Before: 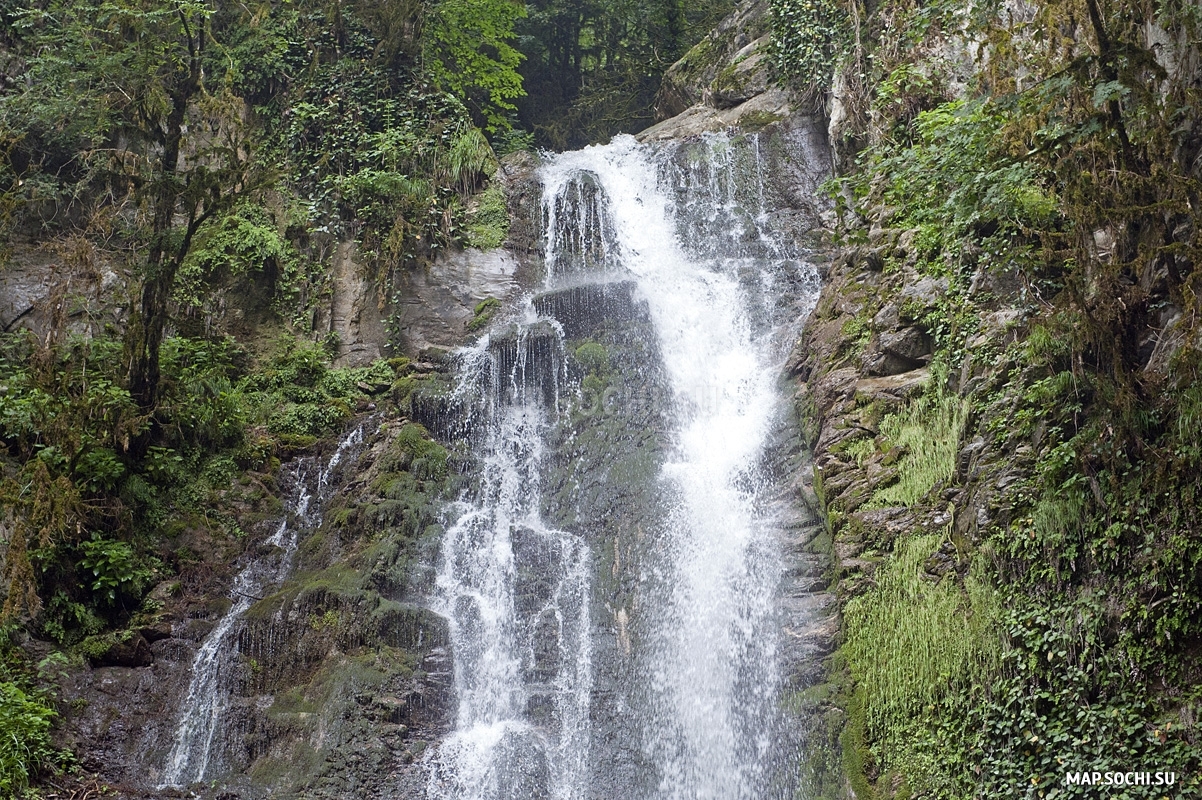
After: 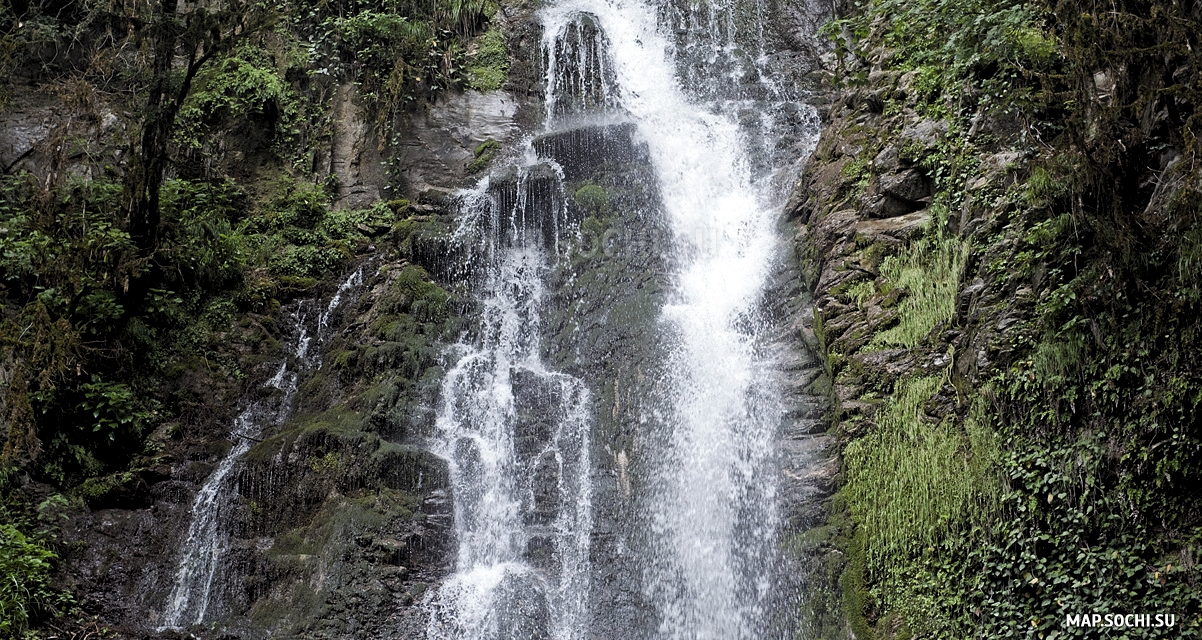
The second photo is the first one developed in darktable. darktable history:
crop and rotate: top 19.998%
levels: levels [0.116, 0.574, 1]
